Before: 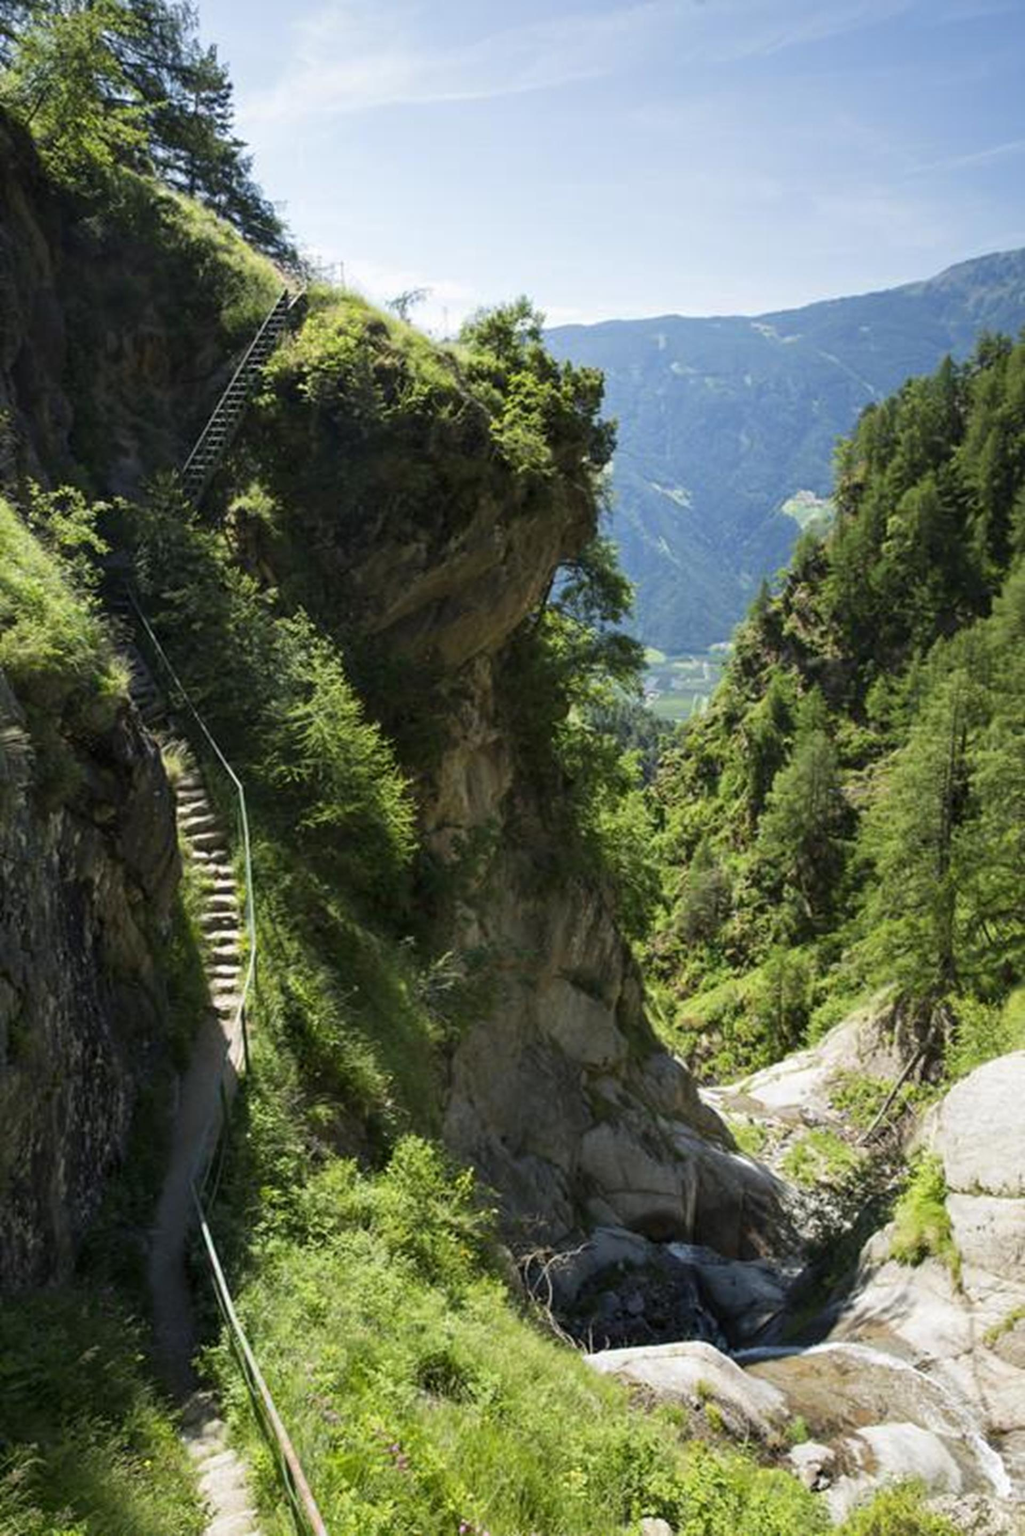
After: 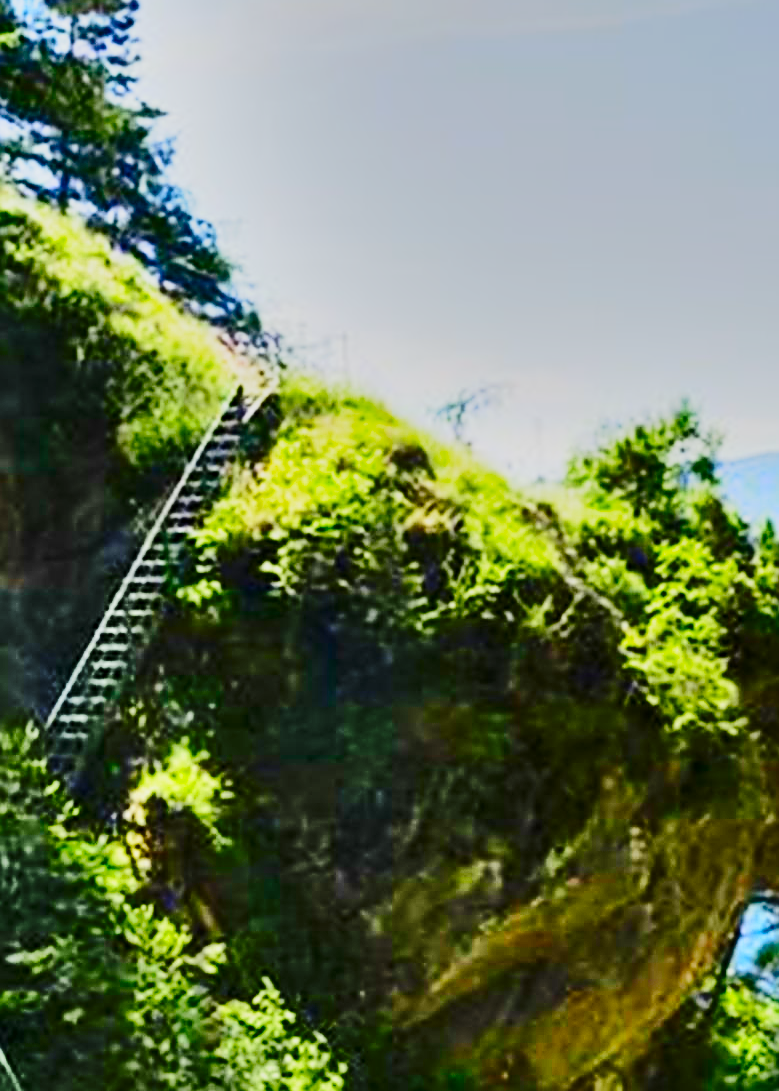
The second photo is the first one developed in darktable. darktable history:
exposure: exposure 0.367 EV, compensate highlight preservation false
sharpen: on, module defaults
base curve: curves: ch0 [(0, 0) (0.028, 0.03) (0.121, 0.232) (0.46, 0.748) (0.859, 0.968) (1, 1)], preserve colors none
crop: left 15.452%, top 5.459%, right 43.956%, bottom 56.62%
shadows and highlights: shadows 80.73, white point adjustment -9.07, highlights -61.46, soften with gaussian
contrast brightness saturation: contrast 0.26, brightness 0.02, saturation 0.87
white balance: red 1, blue 1
